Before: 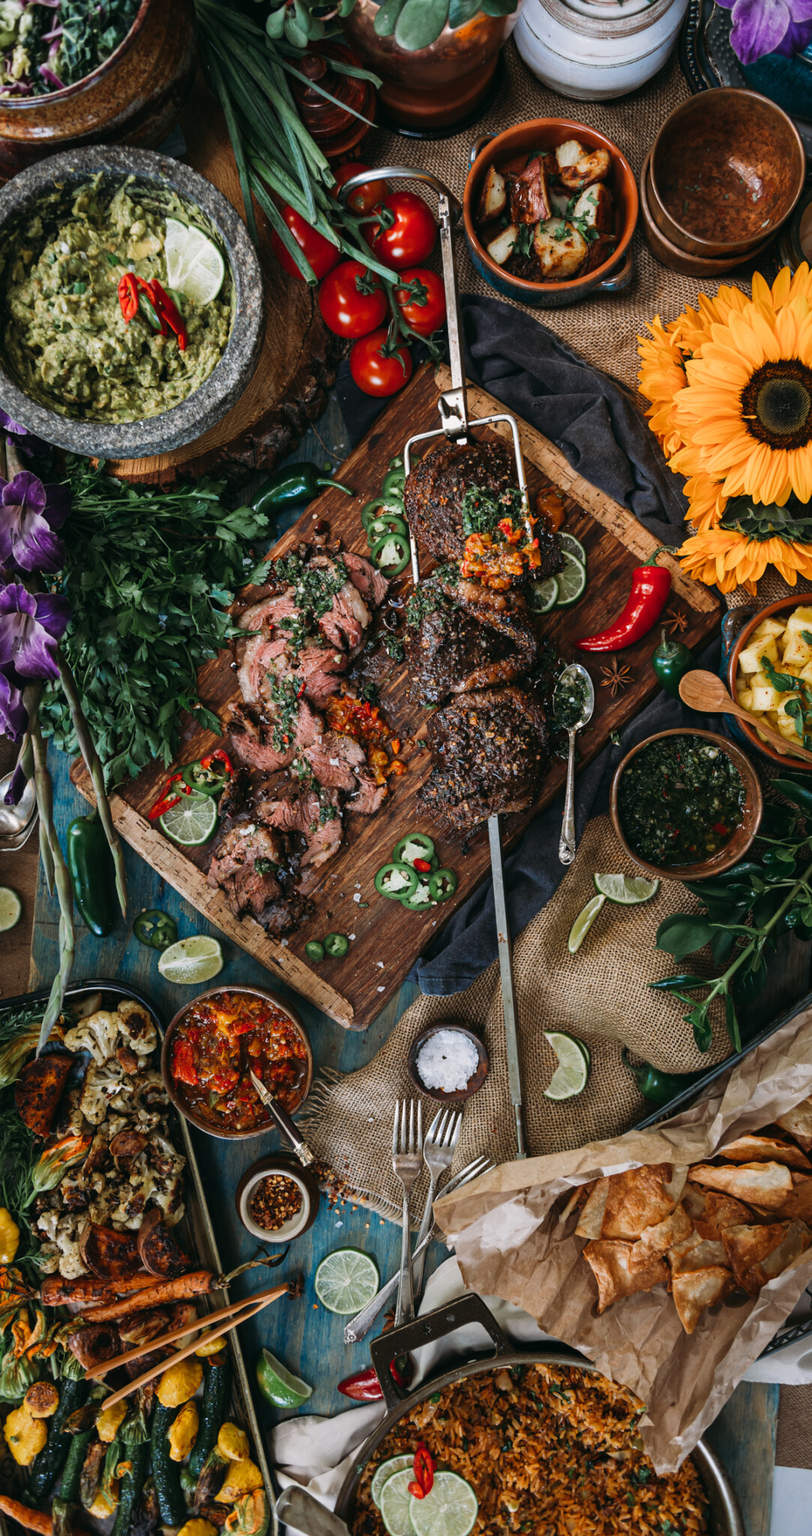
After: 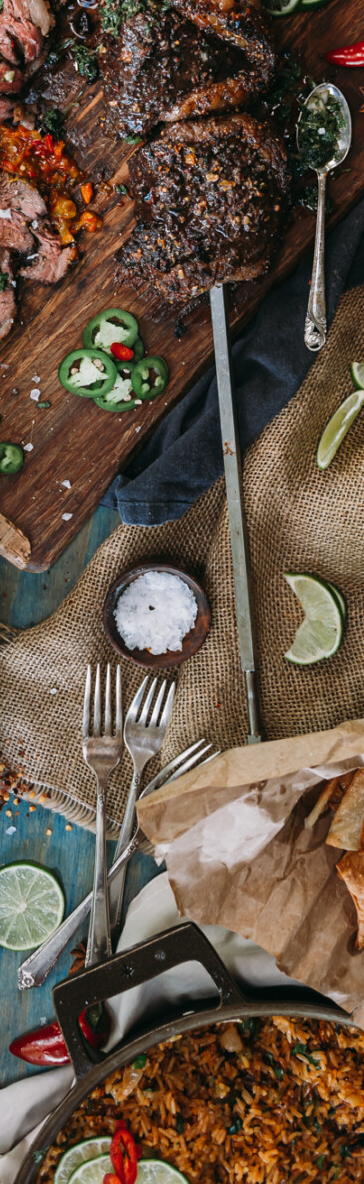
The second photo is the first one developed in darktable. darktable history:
crop: left 40.751%, top 39.197%, right 25.563%, bottom 2.945%
